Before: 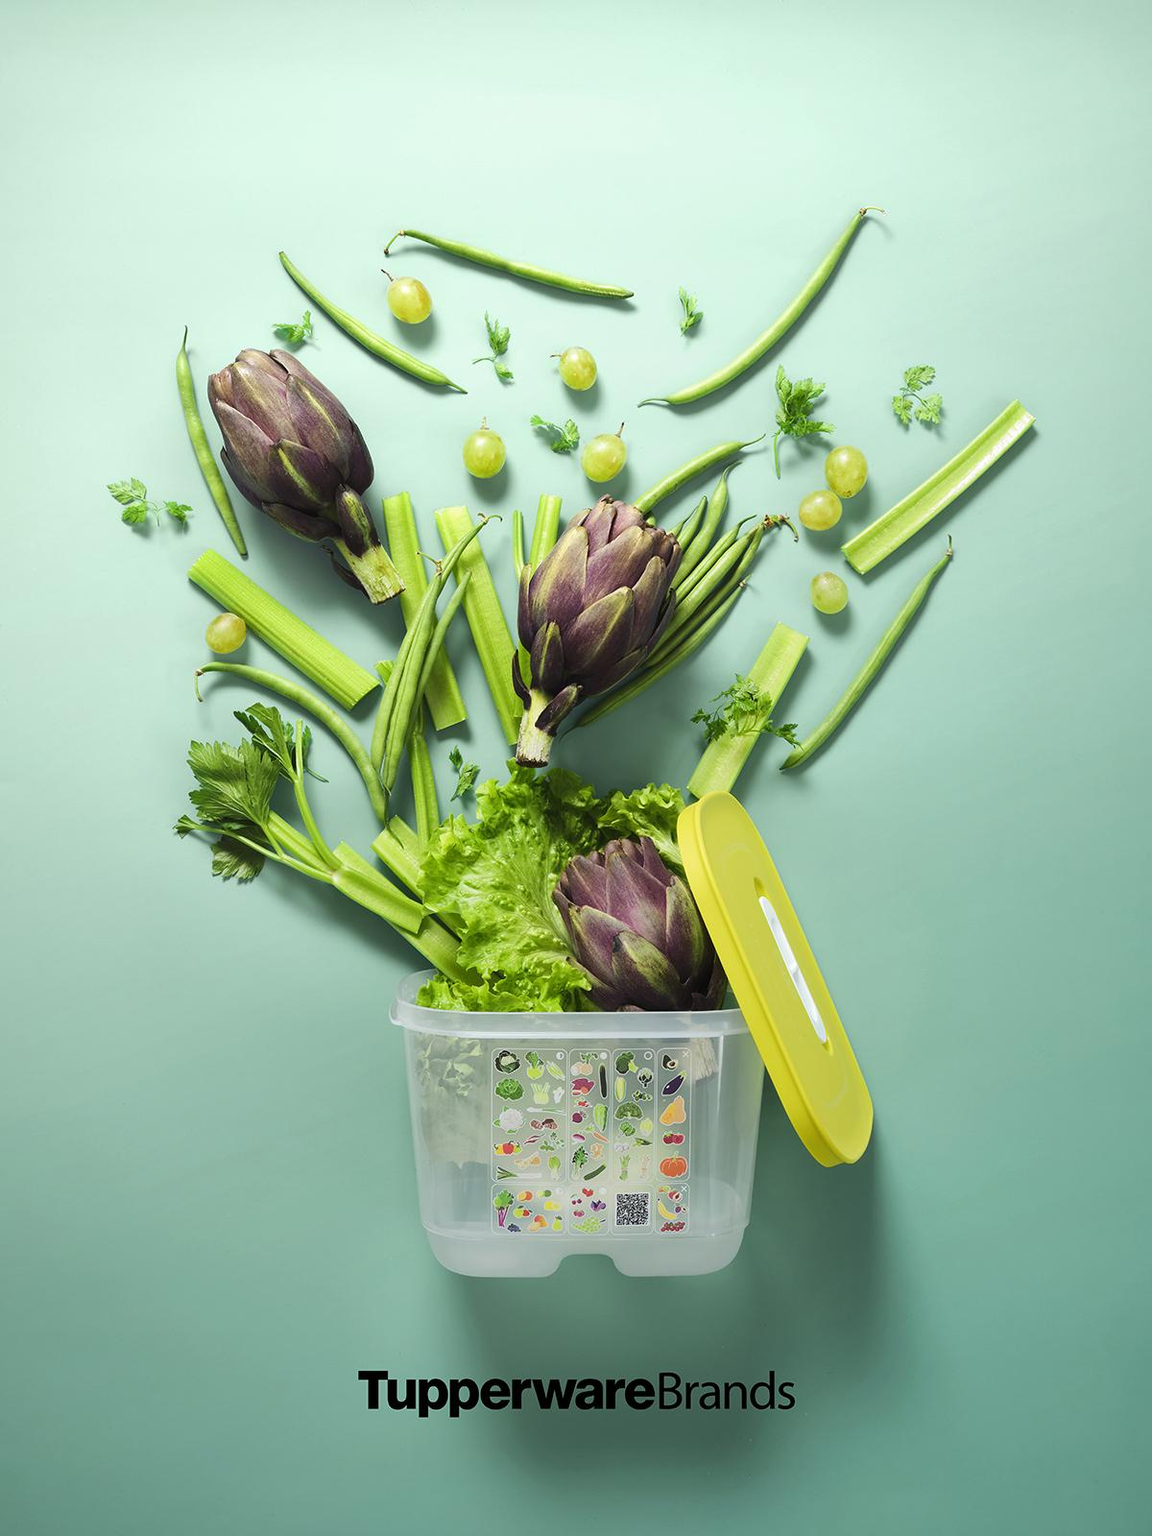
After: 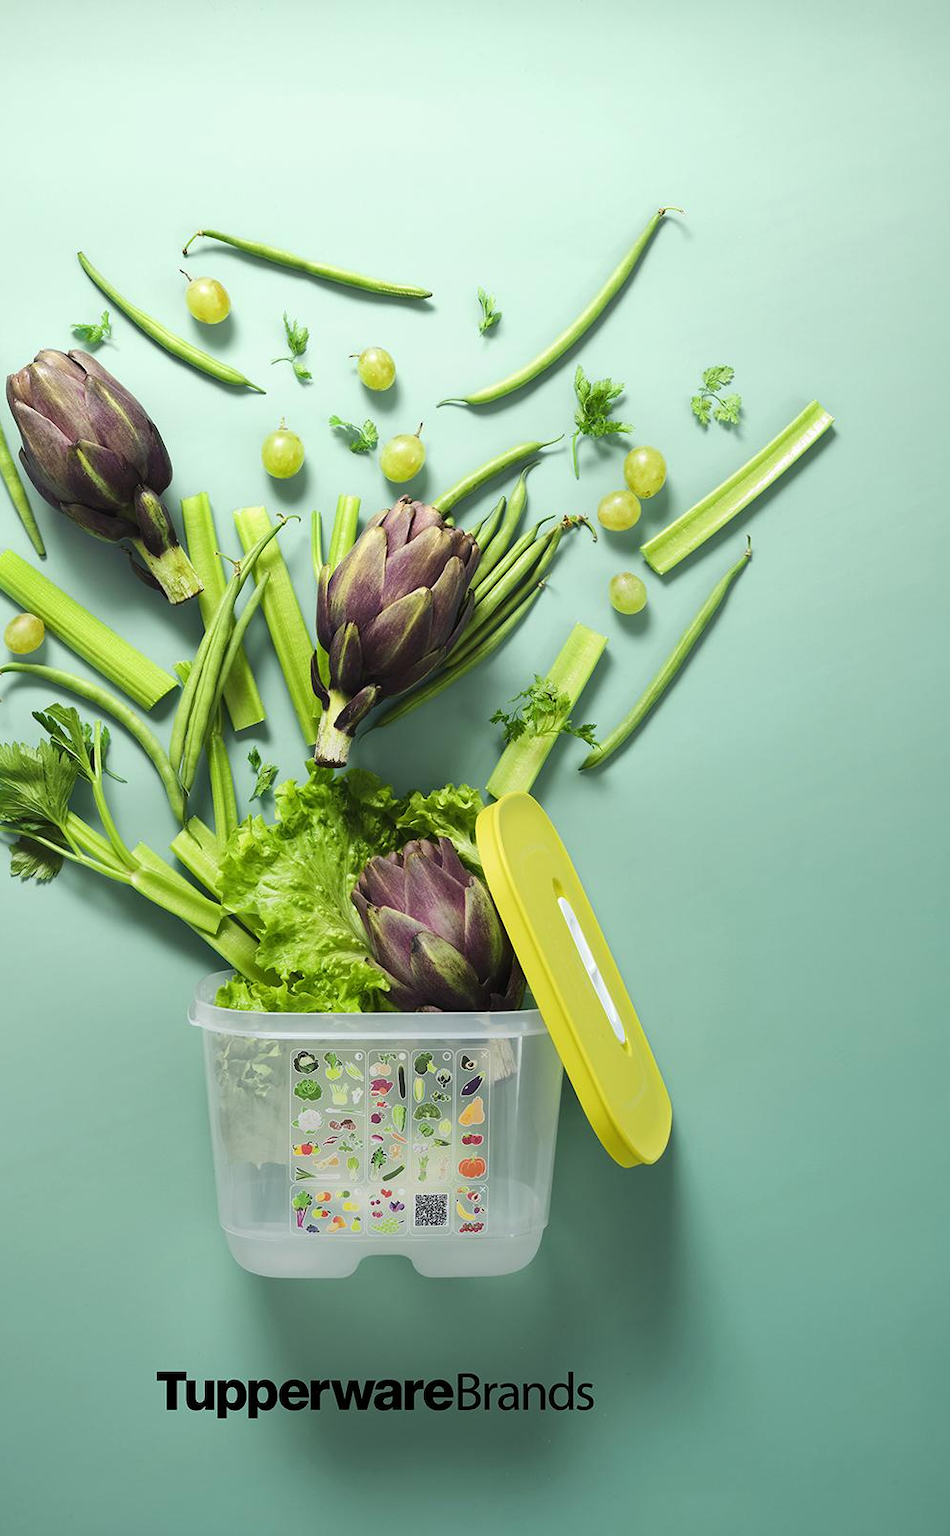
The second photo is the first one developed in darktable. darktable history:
crop: left 17.565%, bottom 0.048%
